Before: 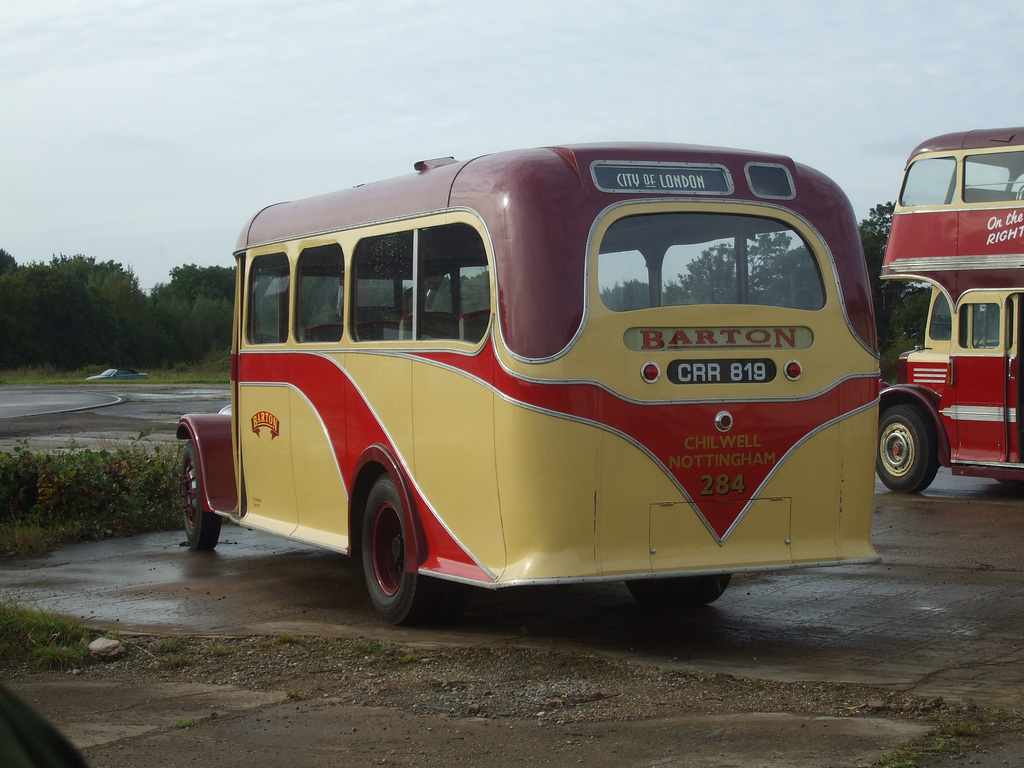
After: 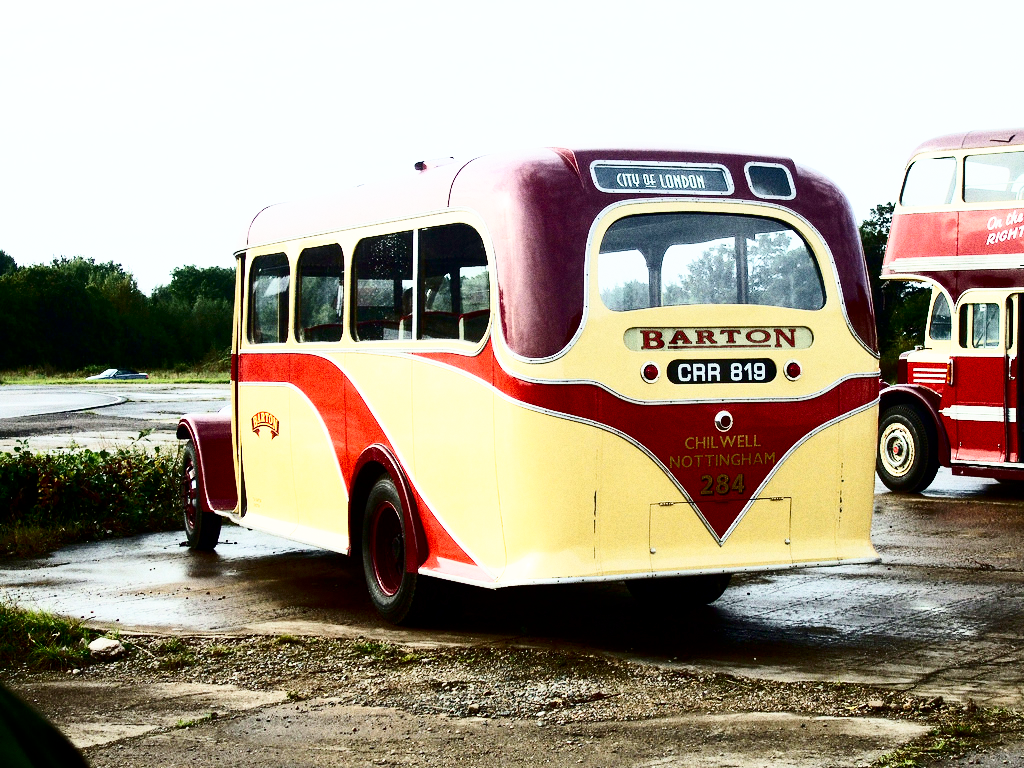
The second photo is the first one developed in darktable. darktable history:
exposure: black level correction 0.005, exposure 0.417 EV, compensate highlight preservation false
white balance: red 0.978, blue 0.999
base curve: curves: ch0 [(0, 0) (0, 0.001) (0.001, 0.001) (0.004, 0.002) (0.007, 0.004) (0.015, 0.013) (0.033, 0.045) (0.052, 0.096) (0.075, 0.17) (0.099, 0.241) (0.163, 0.42) (0.219, 0.55) (0.259, 0.616) (0.327, 0.722) (0.365, 0.765) (0.522, 0.873) (0.547, 0.881) (0.689, 0.919) (0.826, 0.952) (1, 1)], preserve colors none
grain: coarseness 0.09 ISO, strength 40%
contrast brightness saturation: contrast 0.5, saturation -0.1
